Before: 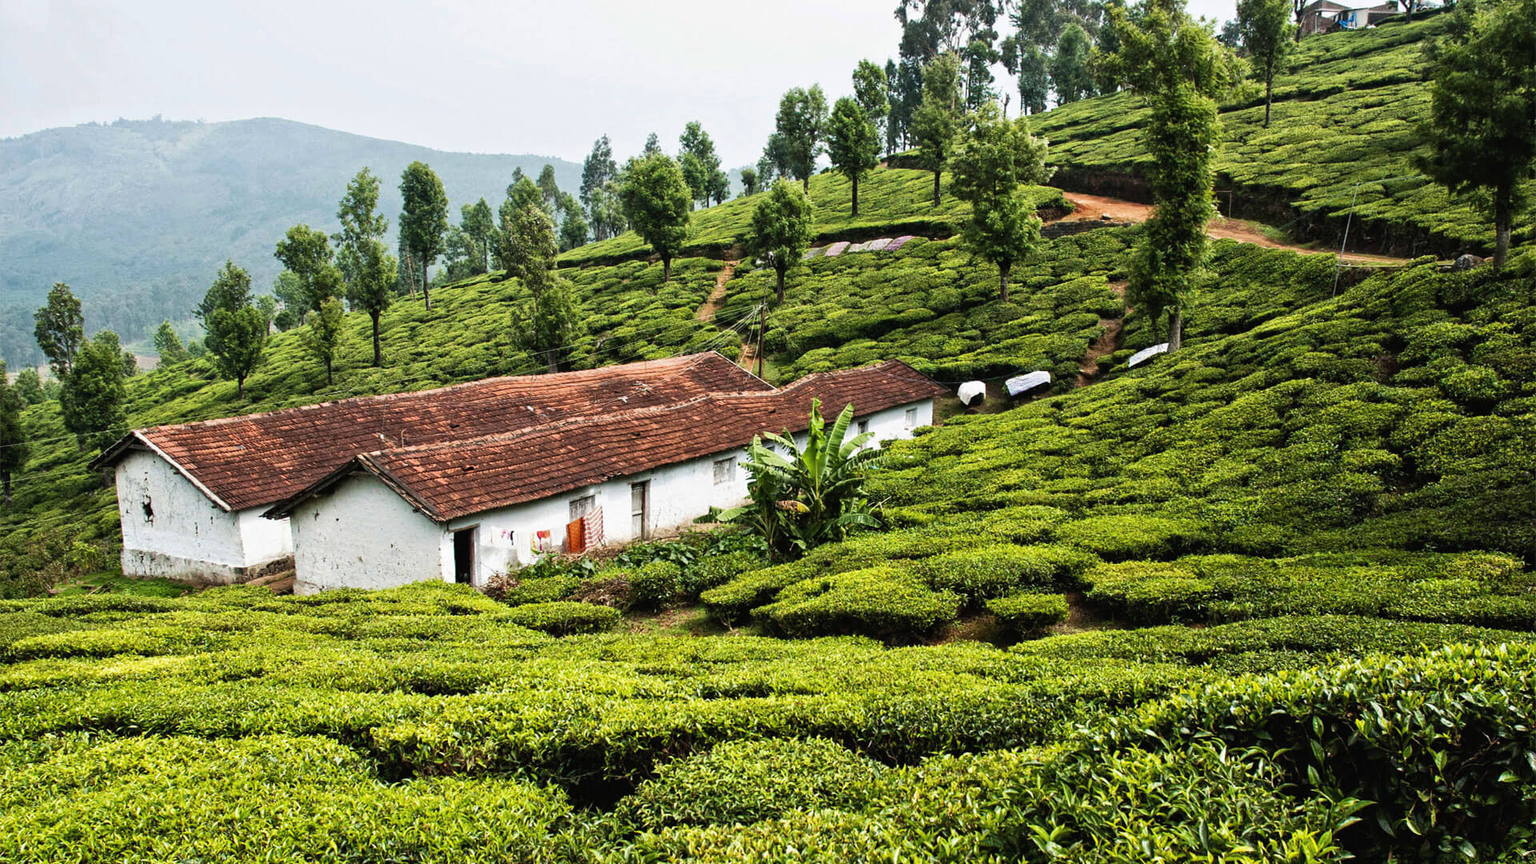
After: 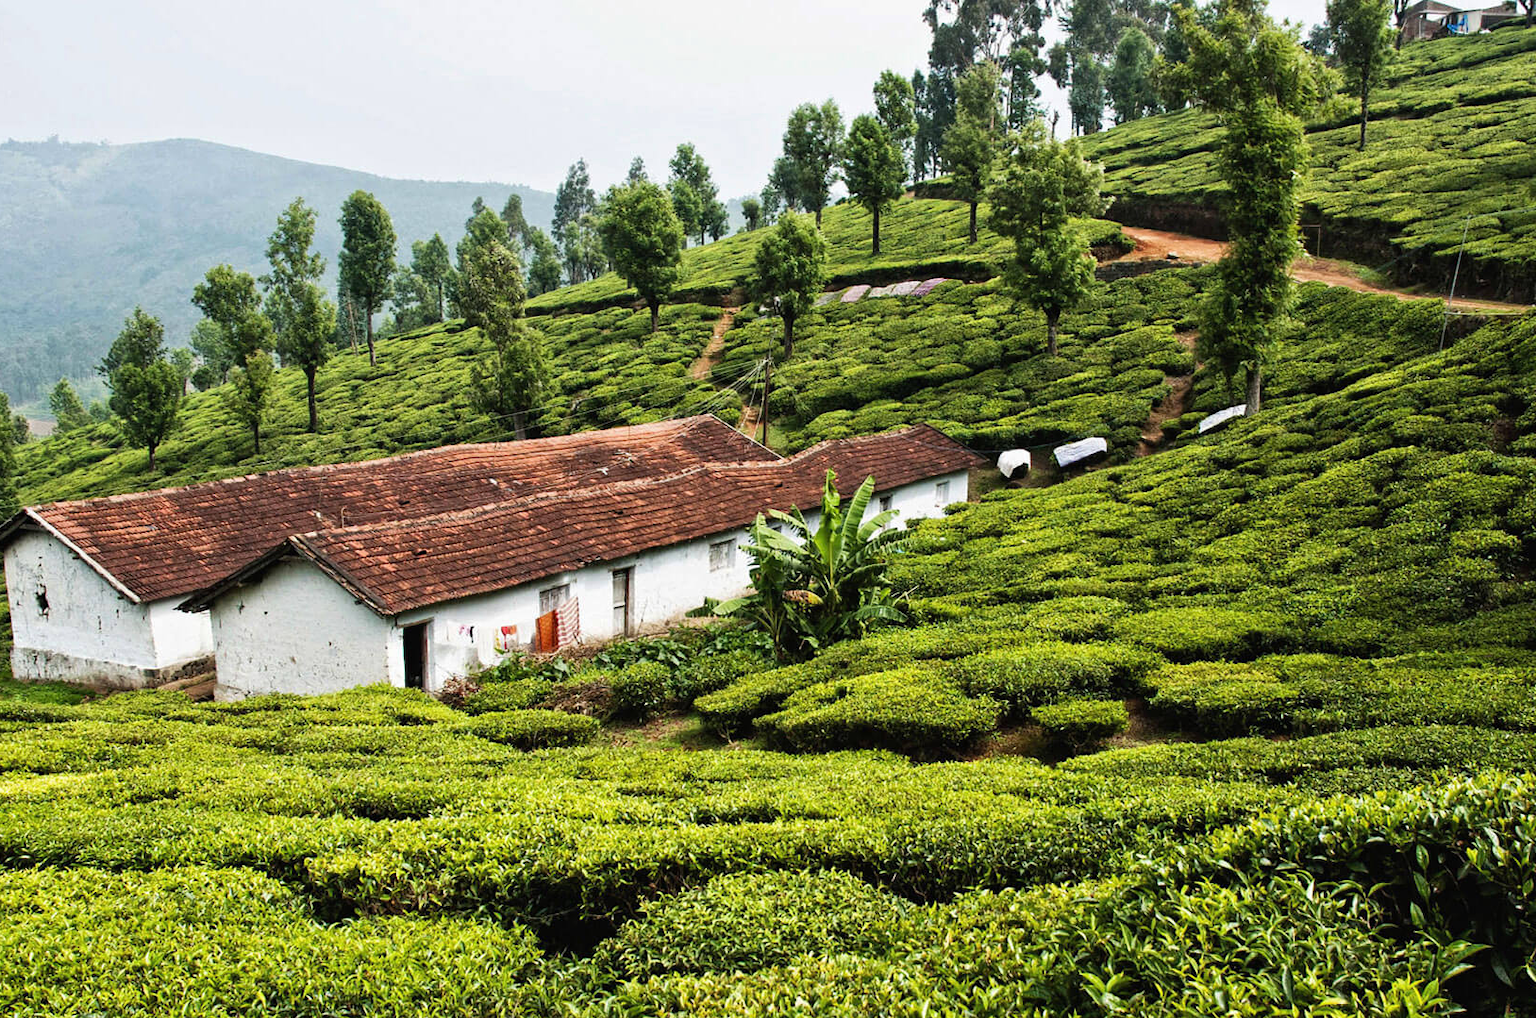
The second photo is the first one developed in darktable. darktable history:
crop: left 7.336%, right 7.866%
